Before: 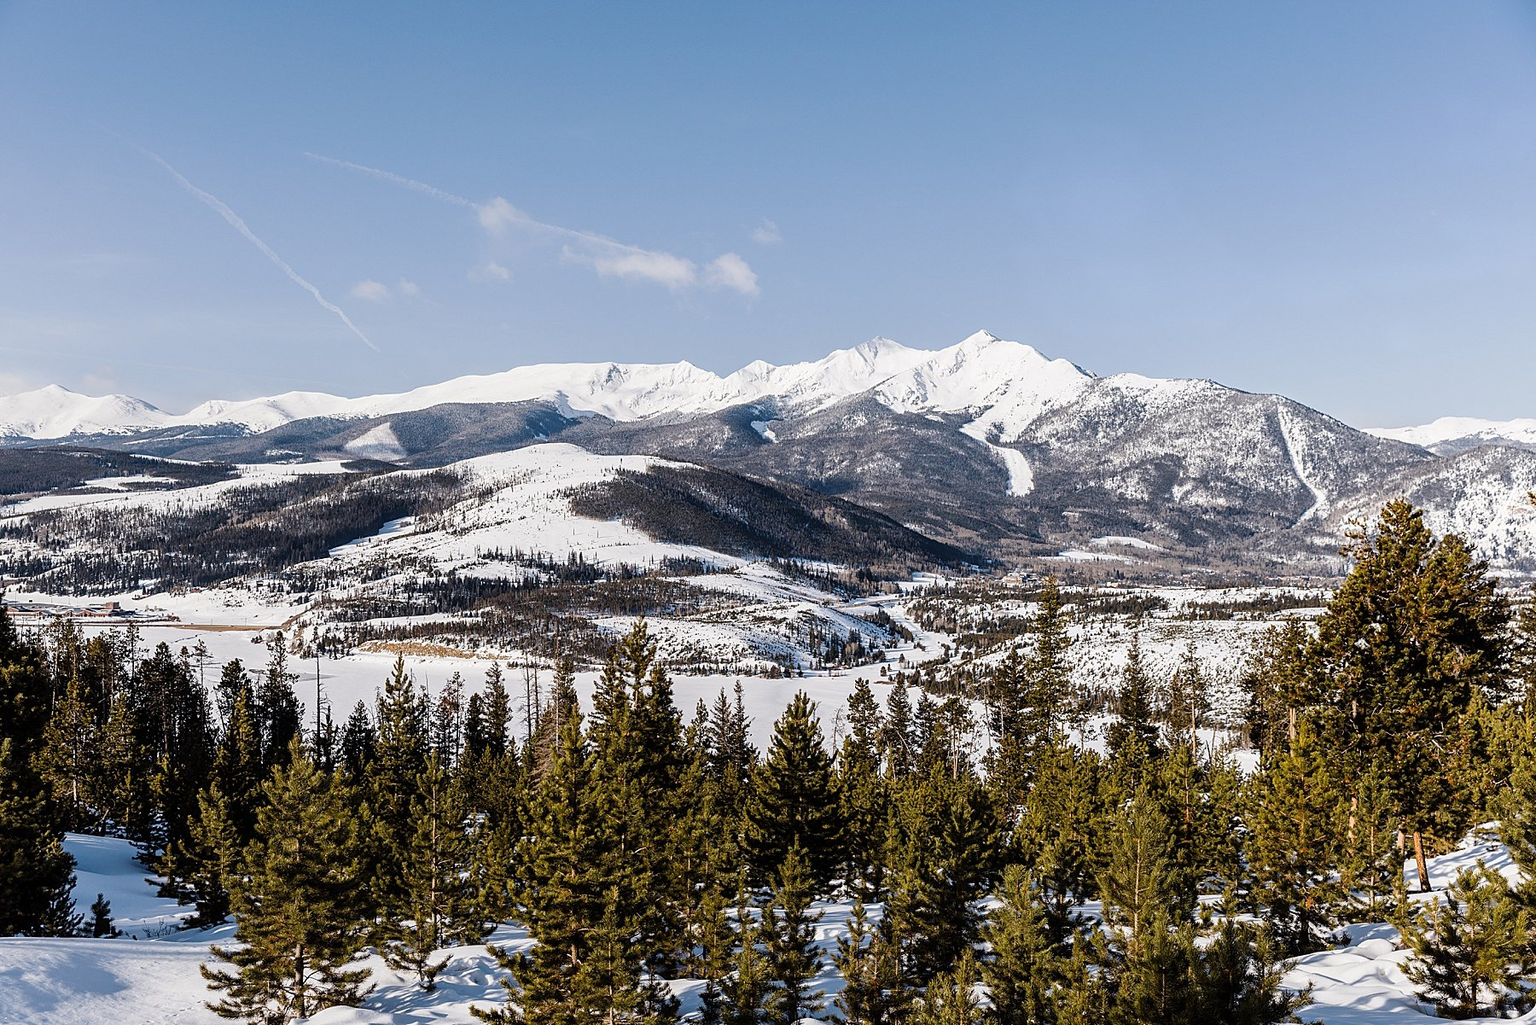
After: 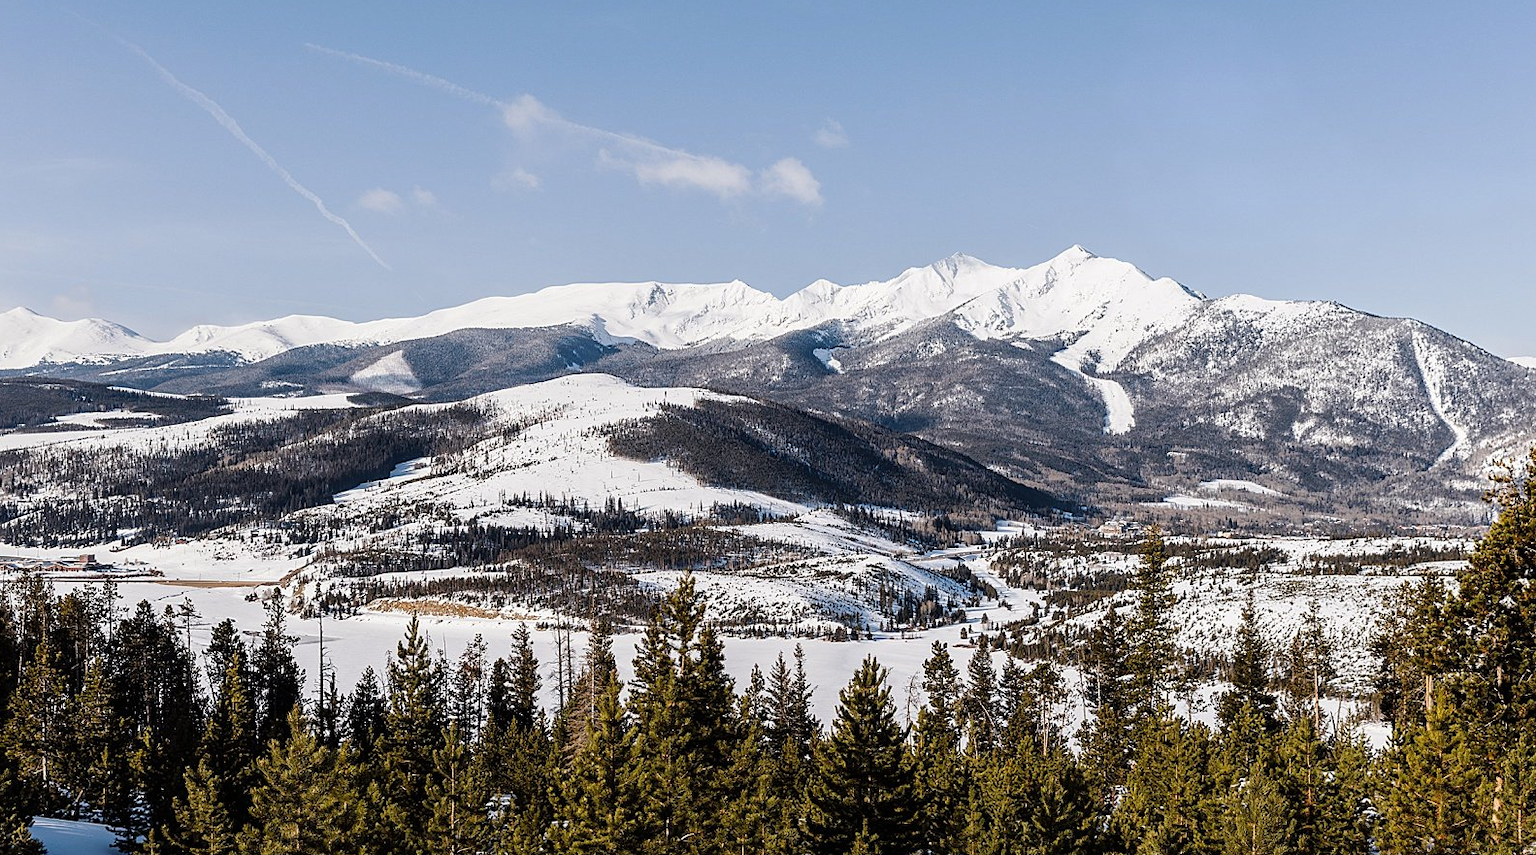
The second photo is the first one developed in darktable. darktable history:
tone equalizer: on, module defaults
crop and rotate: left 2.365%, top 11.175%, right 9.69%, bottom 15.356%
